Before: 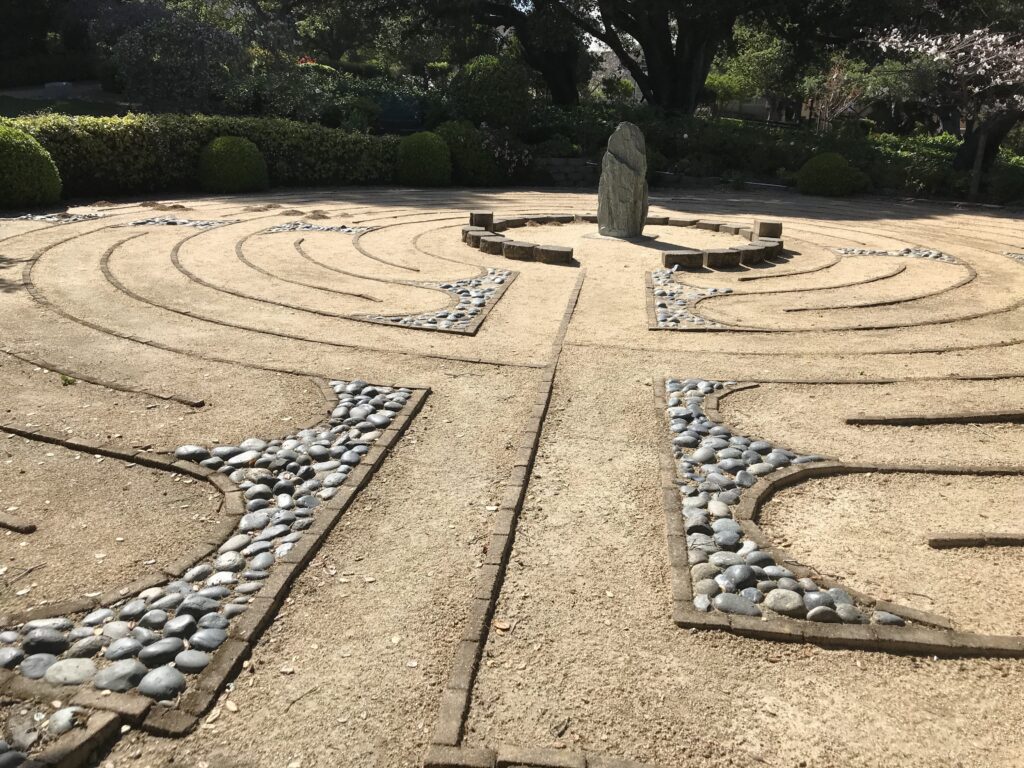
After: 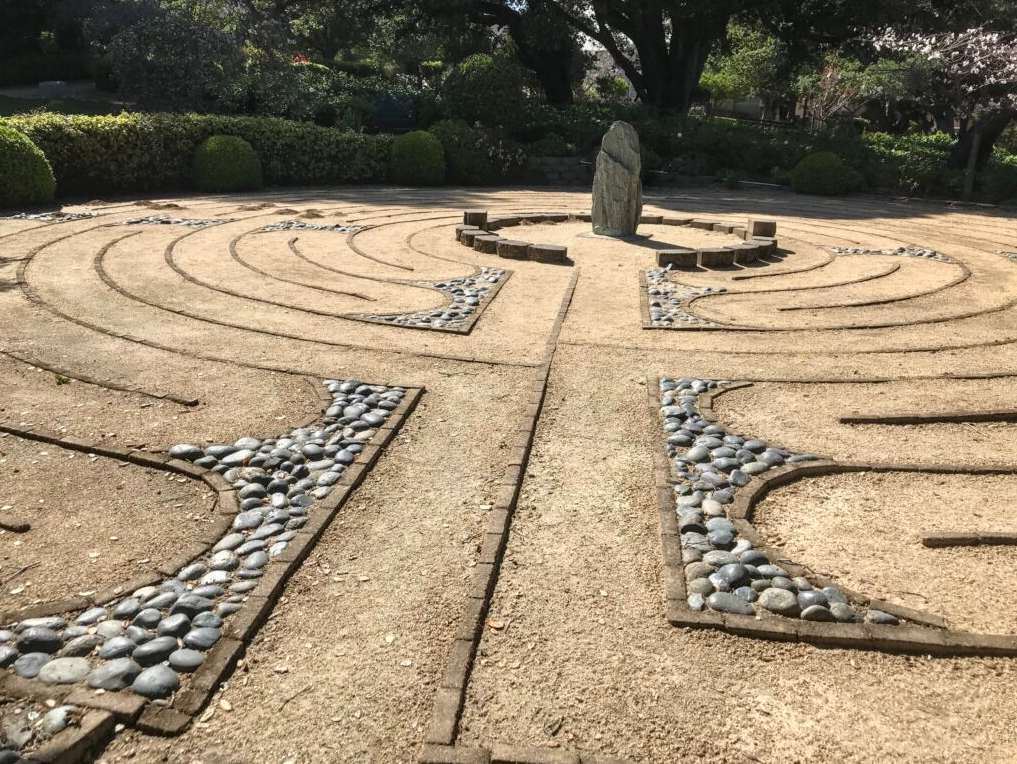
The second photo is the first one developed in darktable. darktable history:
crop and rotate: left 0.614%, top 0.179%, bottom 0.309%
local contrast: on, module defaults
